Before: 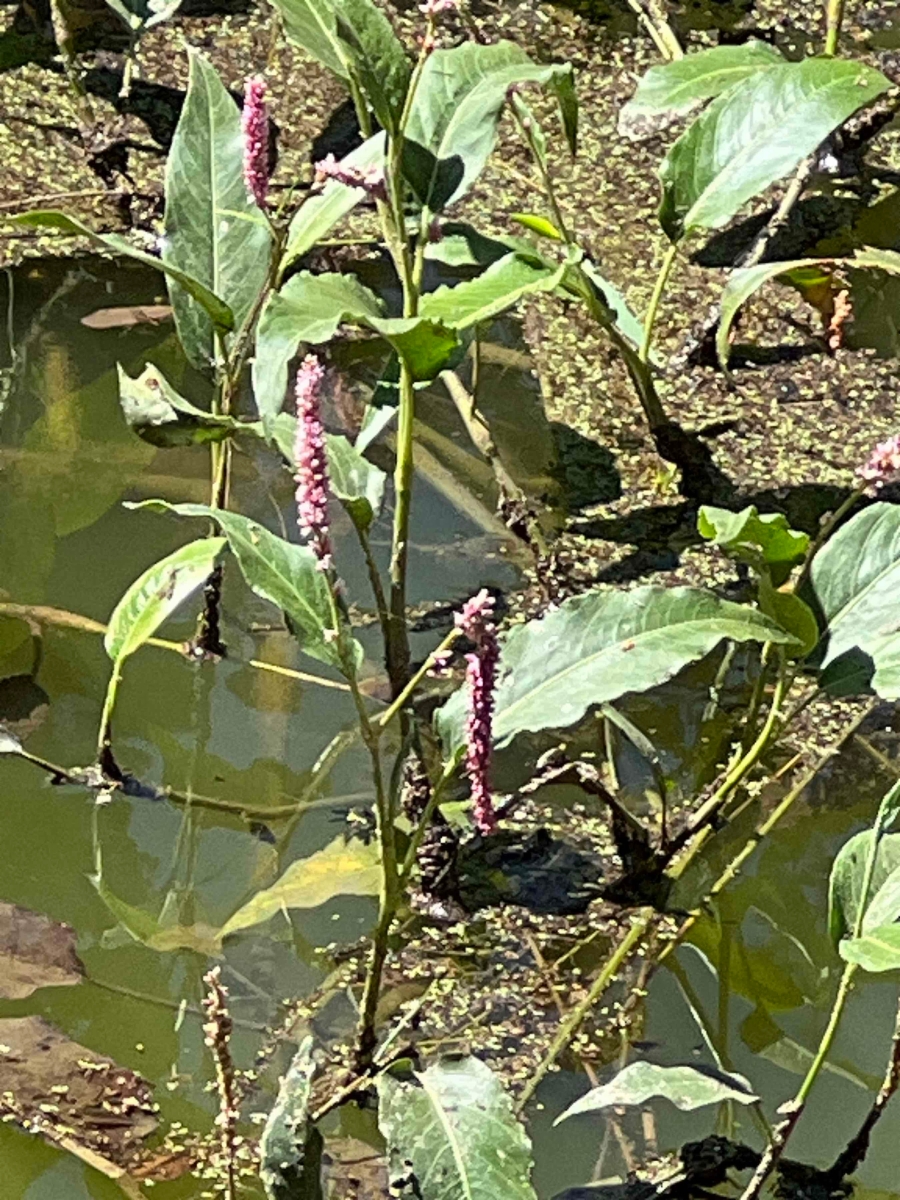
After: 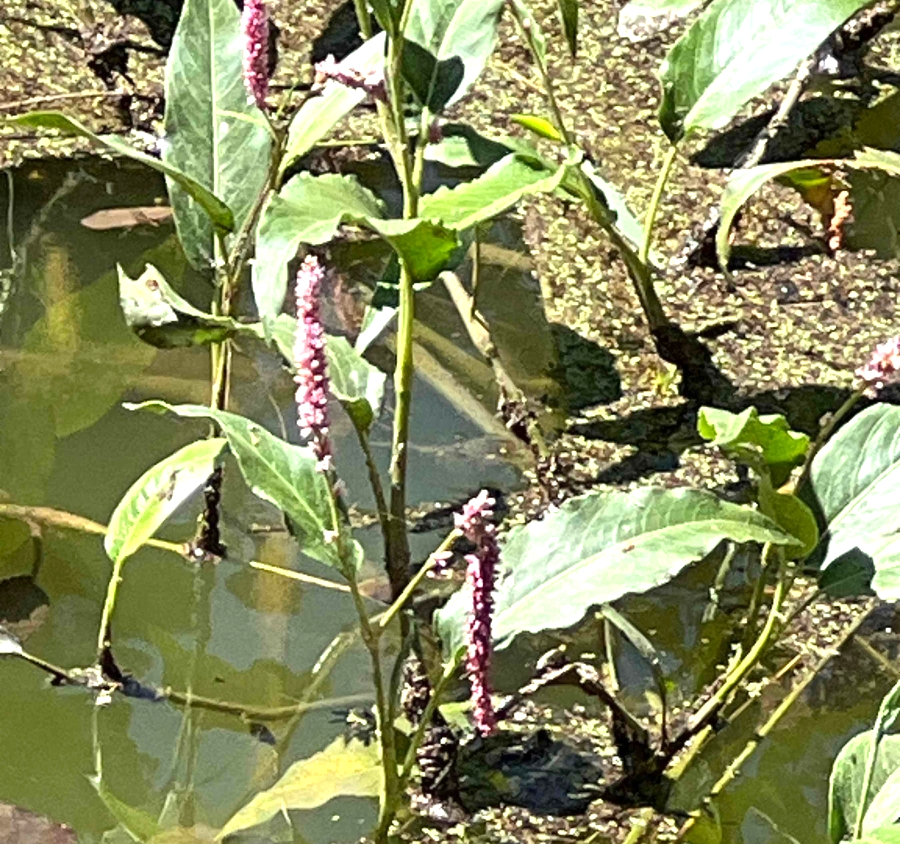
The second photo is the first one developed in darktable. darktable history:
exposure: exposure 0.488 EV, compensate highlight preservation false
crop and rotate: top 8.333%, bottom 21.263%
